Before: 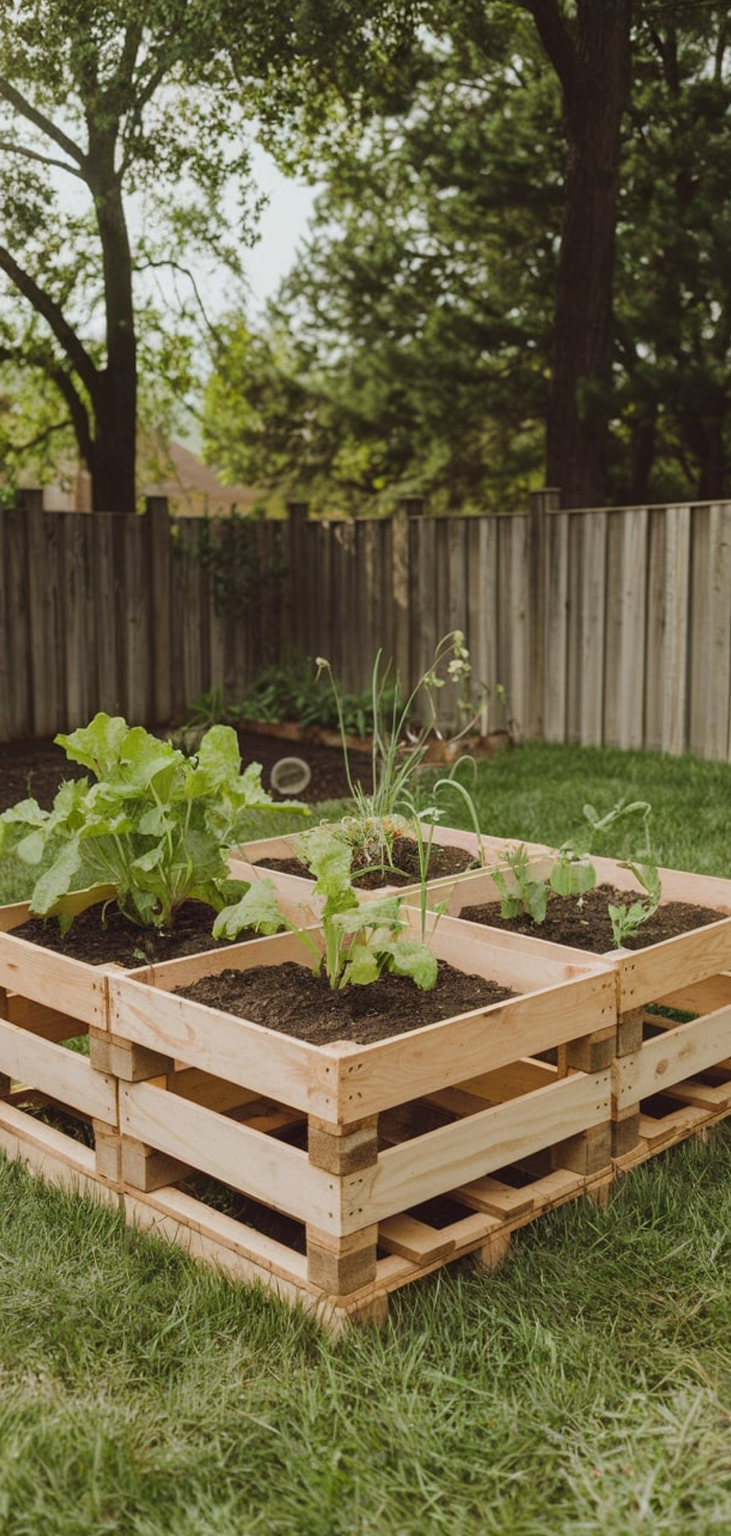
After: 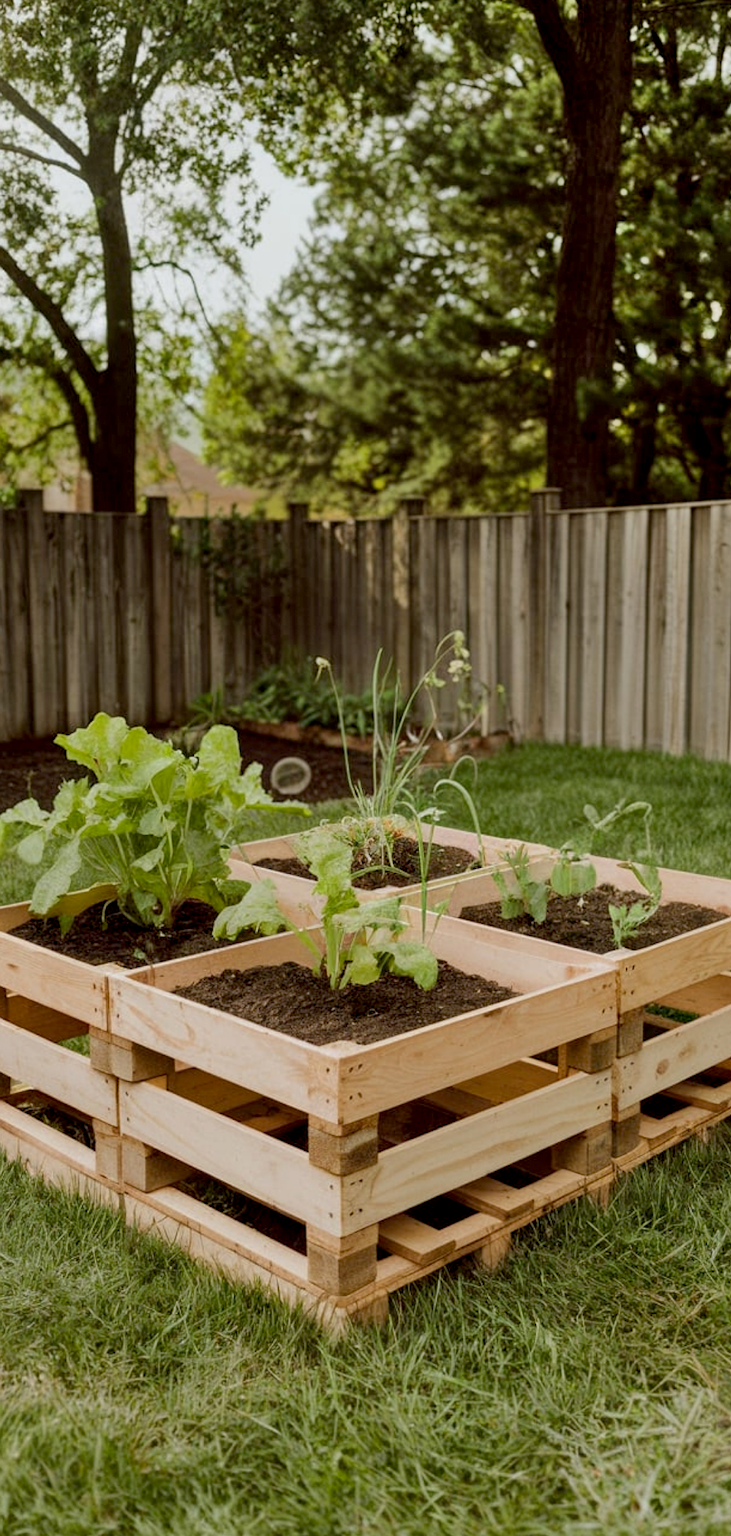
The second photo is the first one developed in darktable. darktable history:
shadows and highlights: soften with gaussian
exposure: black level correction 0.012, compensate highlight preservation false
